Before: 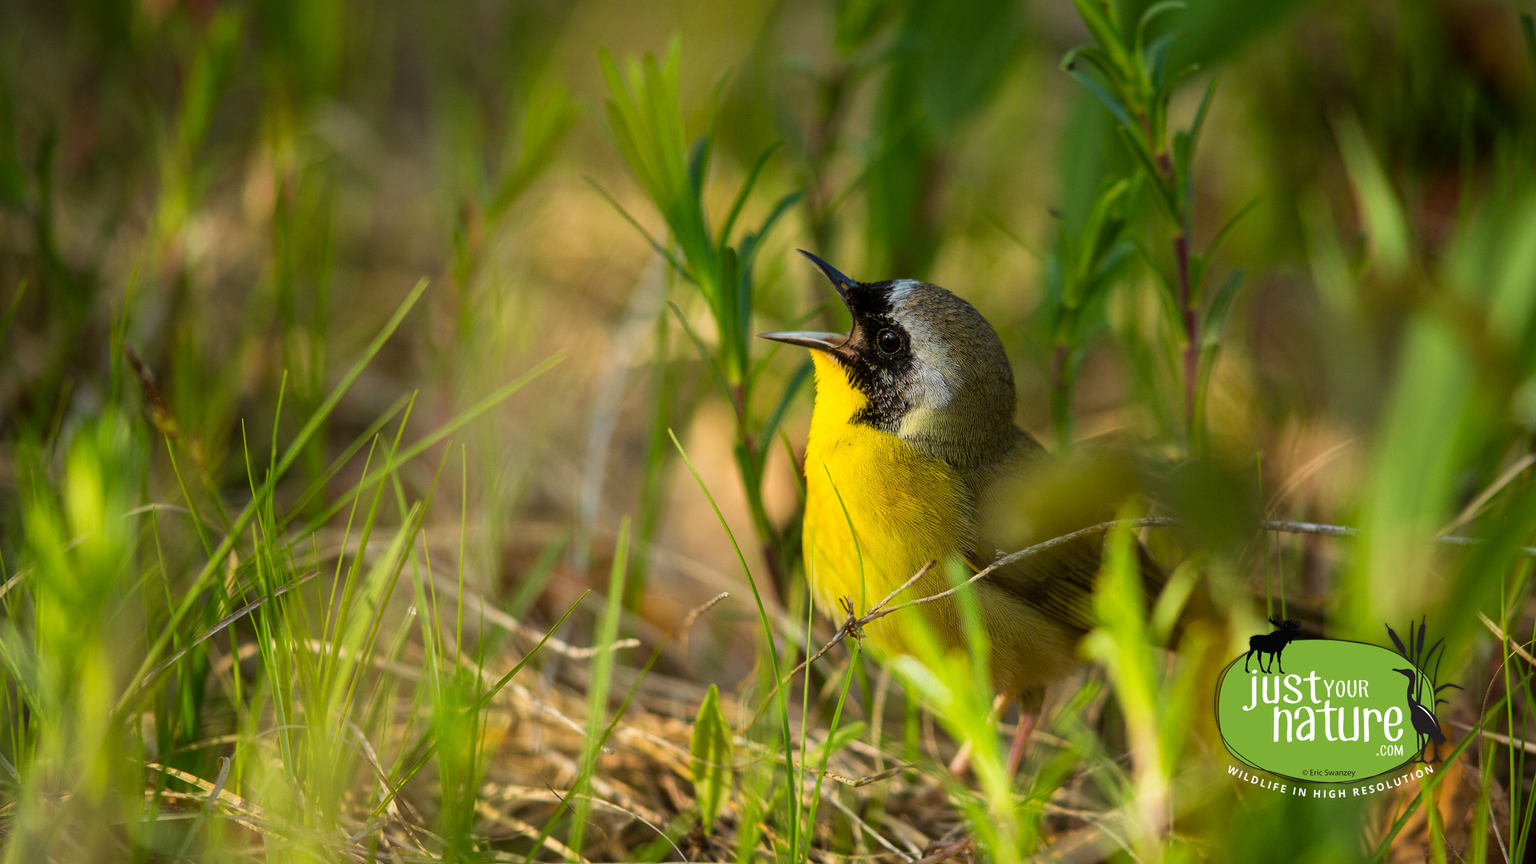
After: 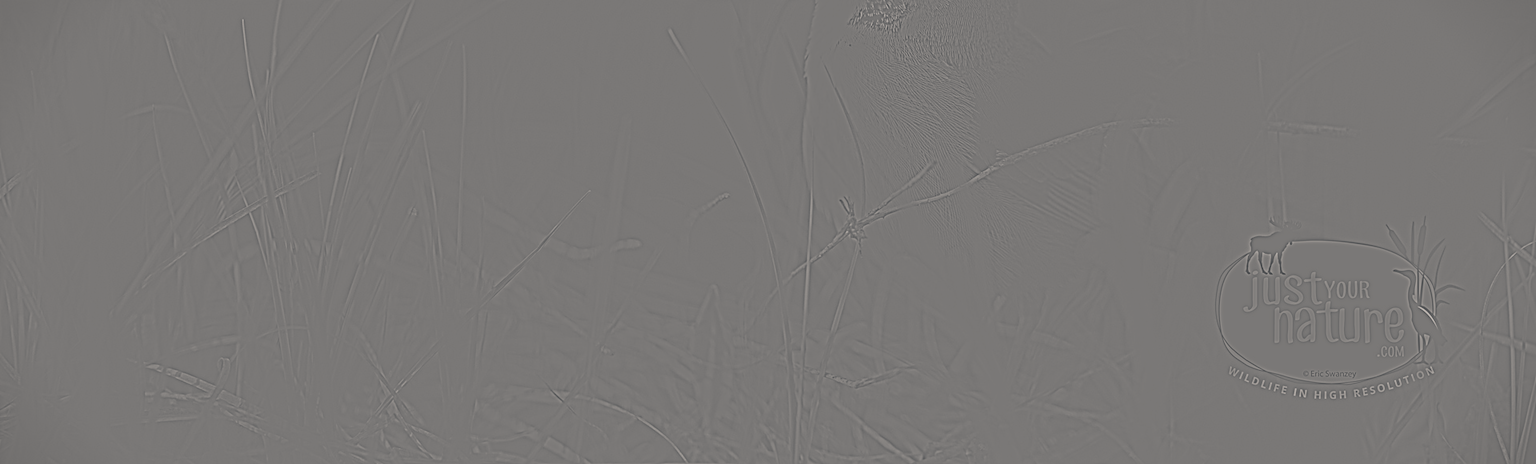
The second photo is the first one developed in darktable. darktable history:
crop and rotate: top 46.237%
contrast brightness saturation: contrast 0.04, saturation 0.16
highpass: sharpness 5.84%, contrast boost 8.44%
sharpen: on, module defaults
color balance rgb: shadows lift › chroma 2%, shadows lift › hue 250°, power › hue 326.4°, highlights gain › chroma 2%, highlights gain › hue 64.8°, global offset › luminance 0.5%, global offset › hue 58.8°, perceptual saturation grading › highlights -25%, perceptual saturation grading › shadows 30%, global vibrance 15%
vignetting: fall-off start 98.29%, fall-off radius 100%, brightness -1, saturation 0.5, width/height ratio 1.428
